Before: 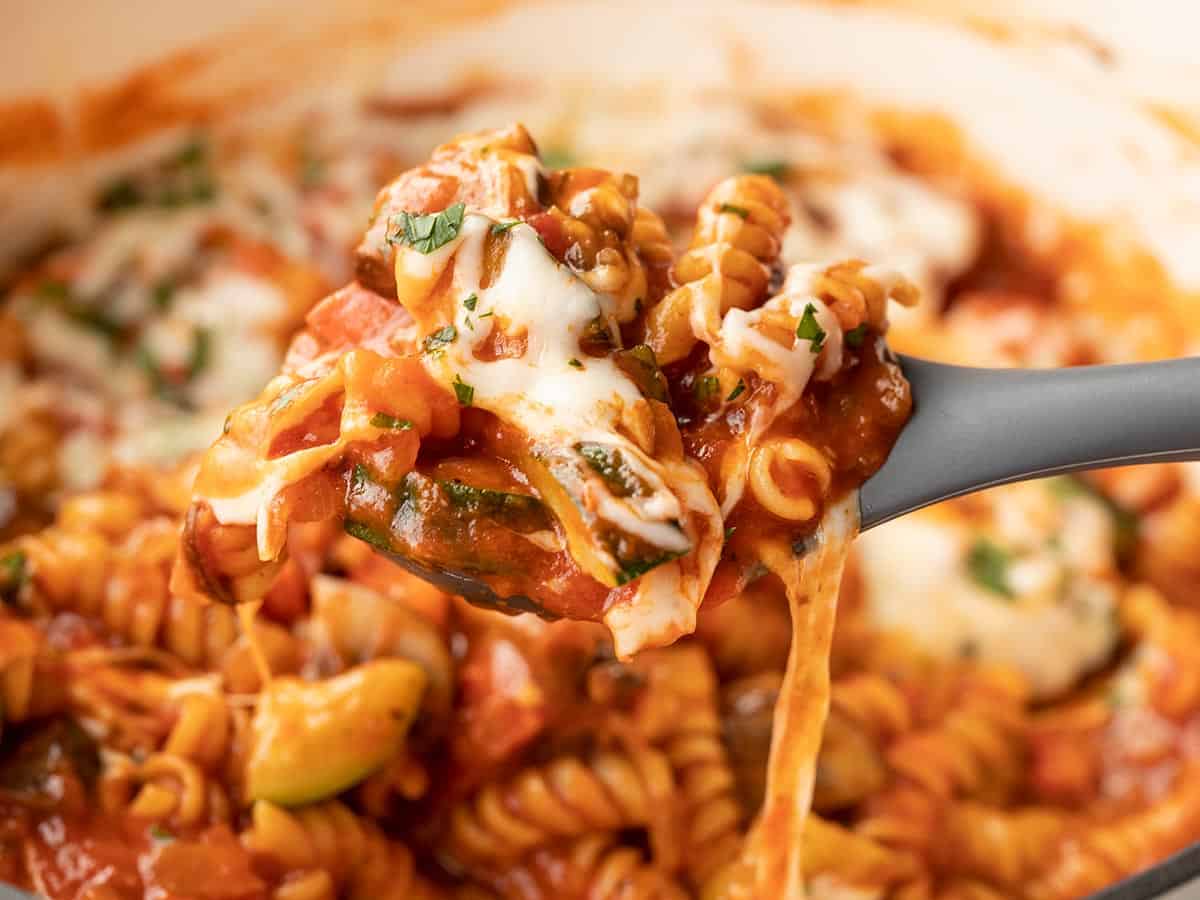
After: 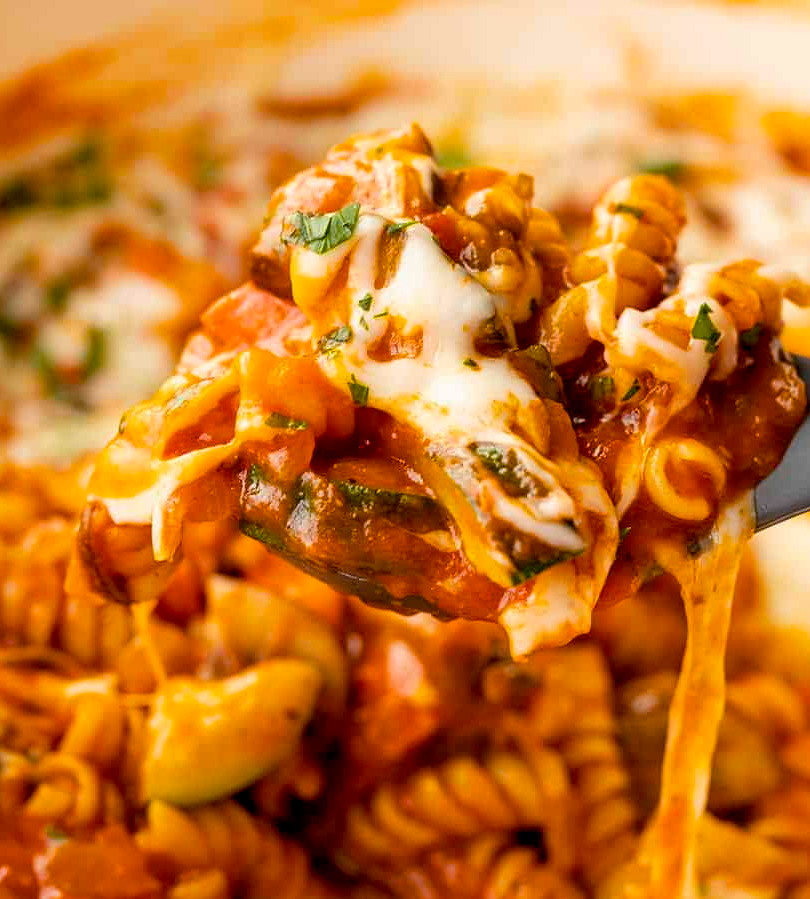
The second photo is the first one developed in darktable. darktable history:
crop and rotate: left 8.757%, right 23.726%
color balance rgb: global offset › luminance -0.496%, linear chroma grading › global chroma 17.207%, perceptual saturation grading › global saturation 19.611%, global vibrance 2.131%
